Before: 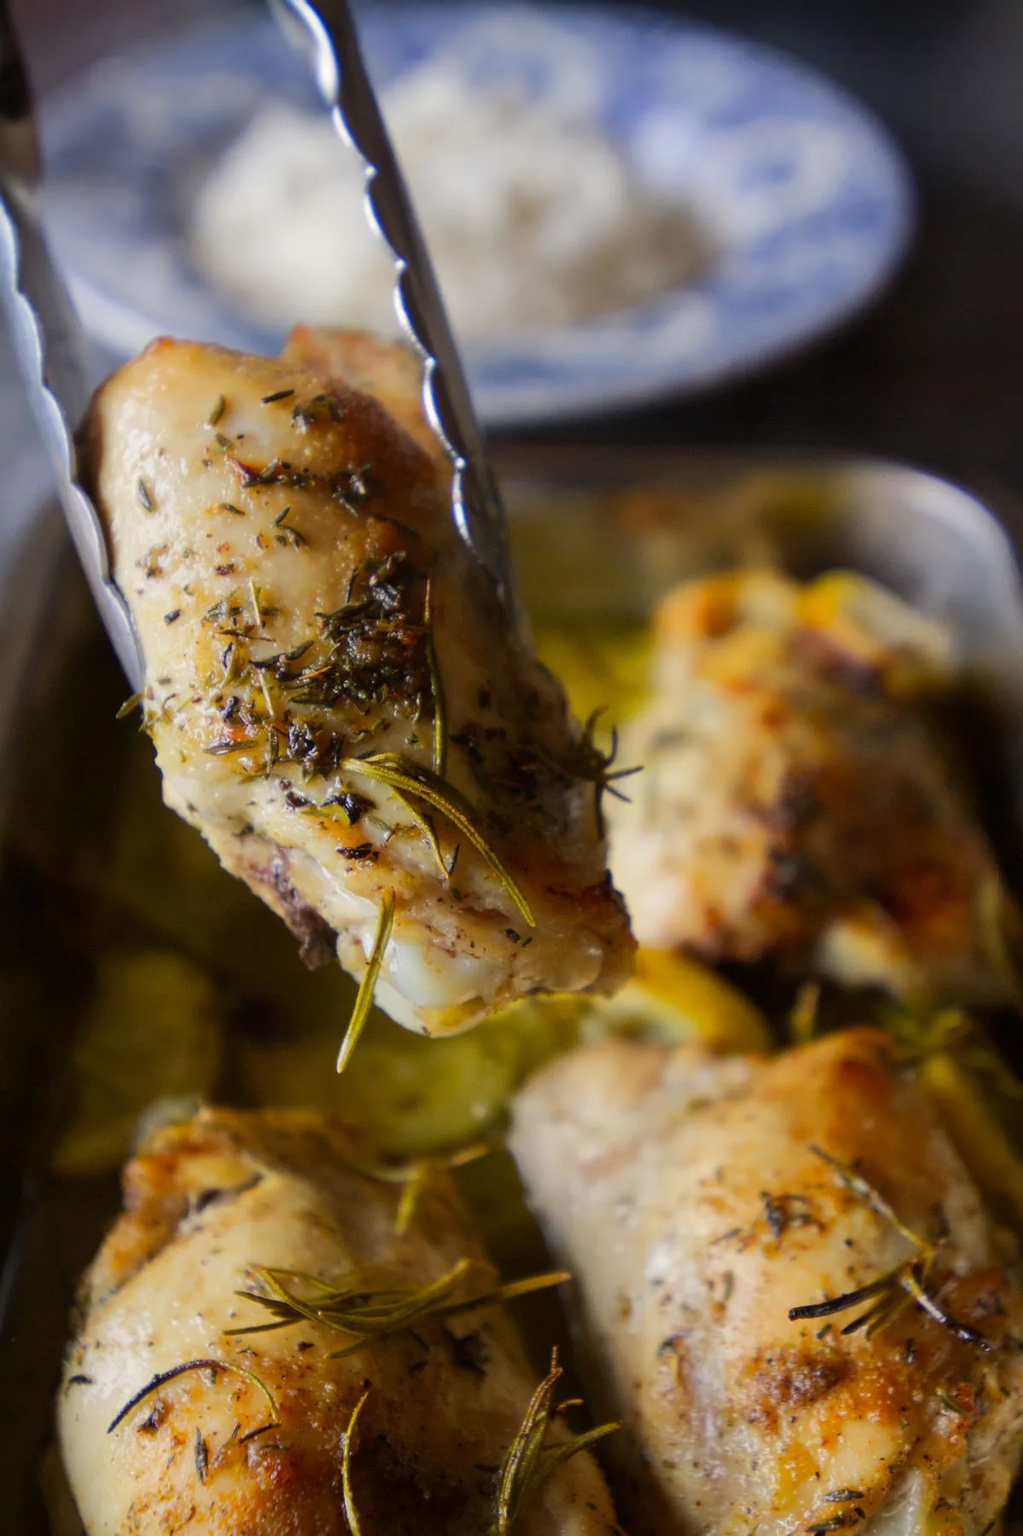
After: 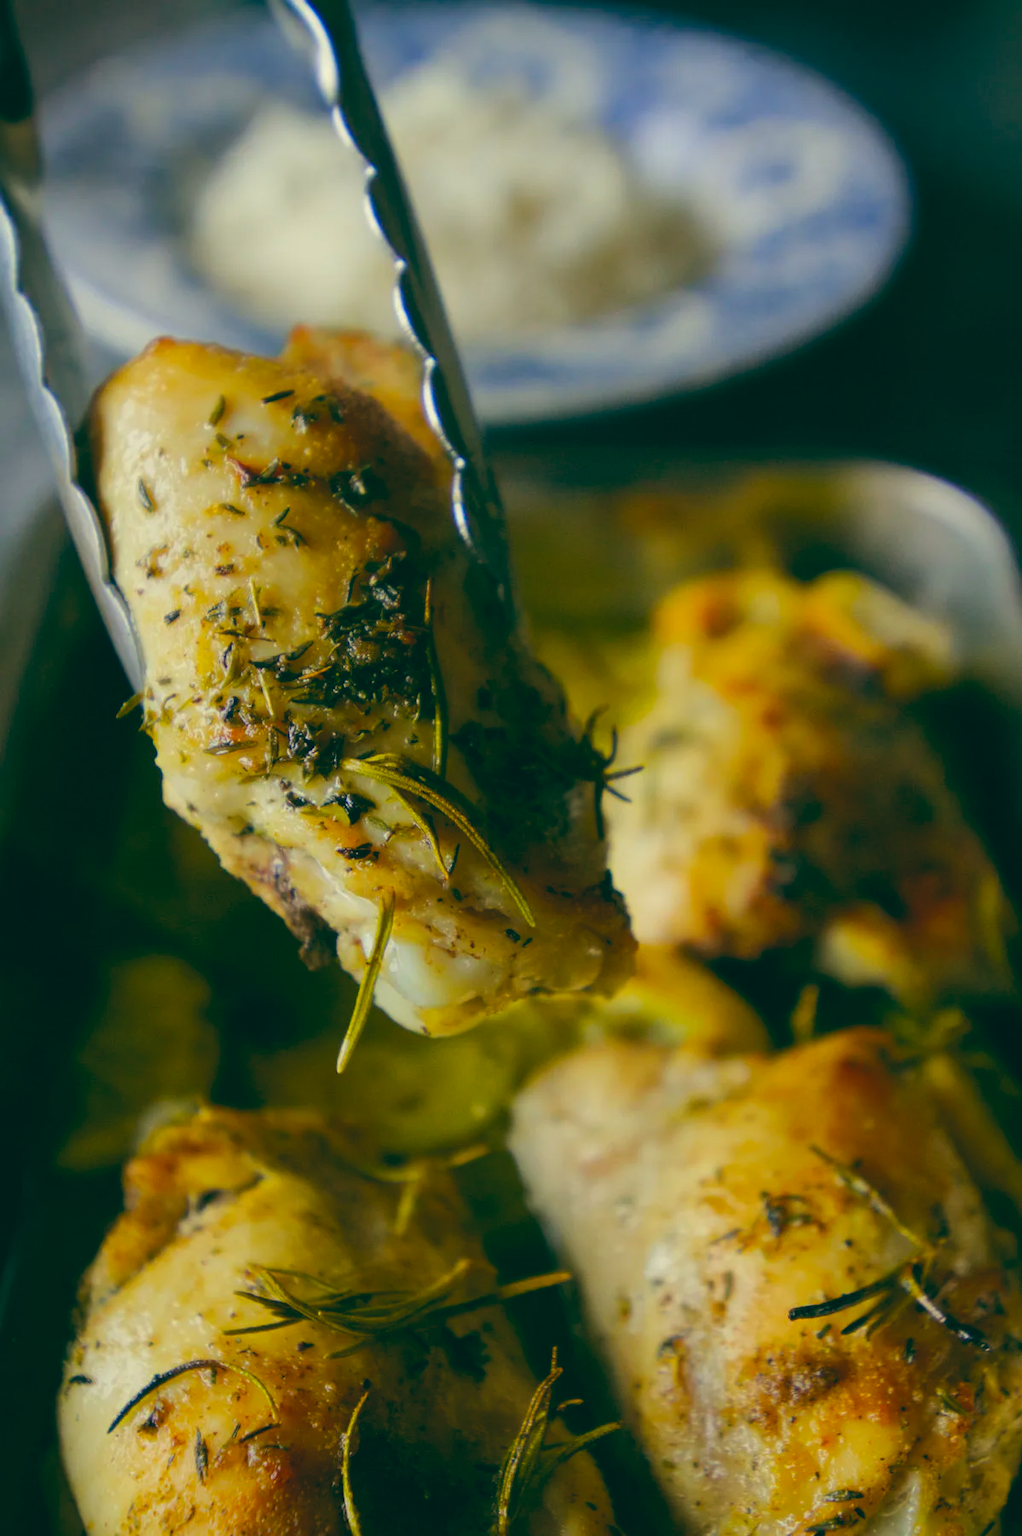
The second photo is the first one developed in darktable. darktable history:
color balance rgb: perceptual saturation grading › global saturation 20%, global vibrance 20%
color balance: lift [1.005, 0.99, 1.007, 1.01], gamma [1, 1.034, 1.032, 0.966], gain [0.873, 1.055, 1.067, 0.933]
